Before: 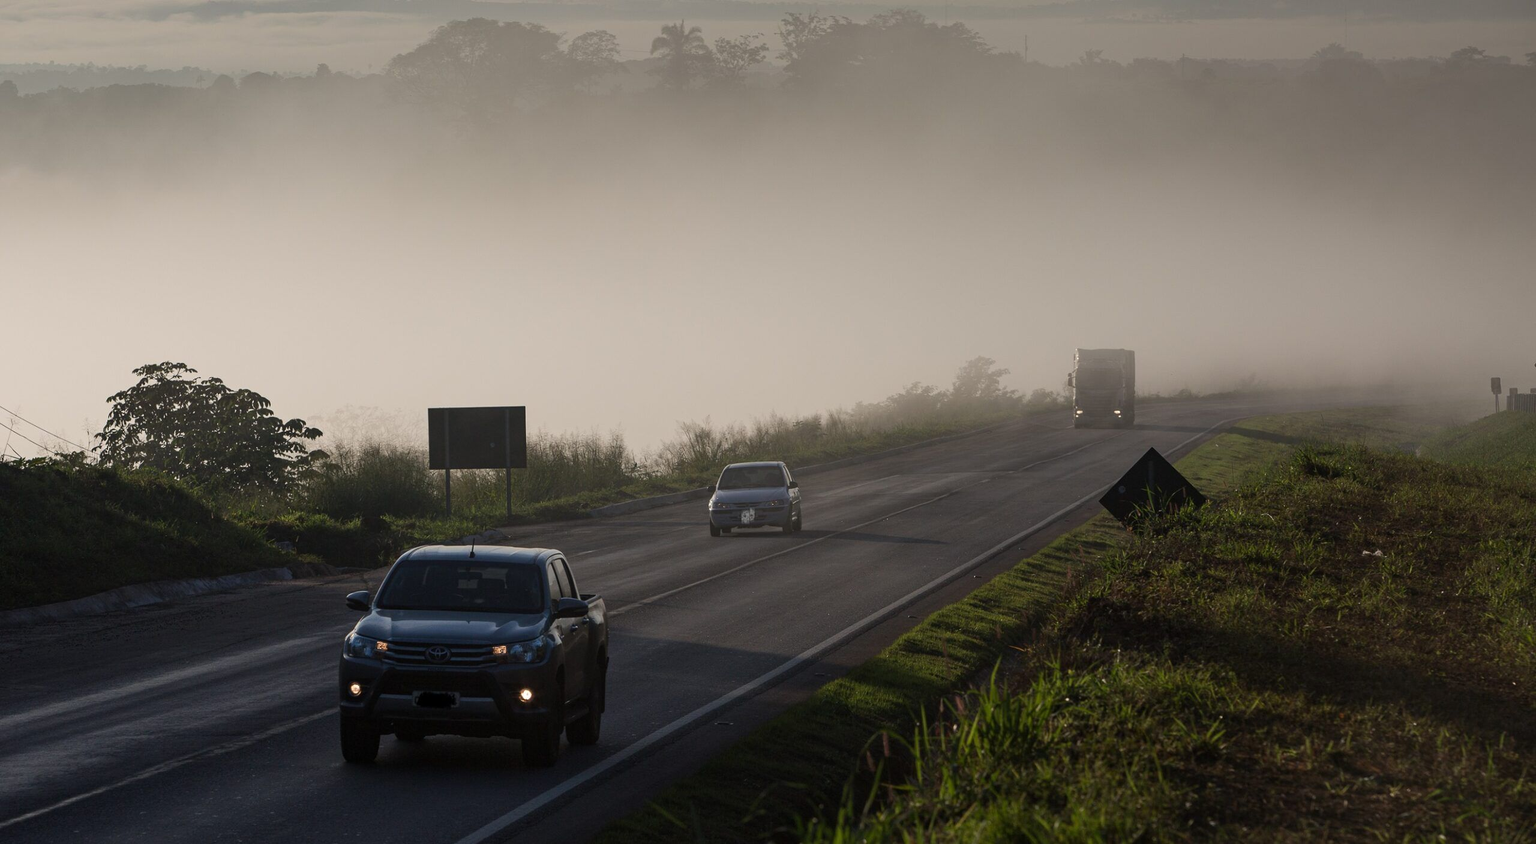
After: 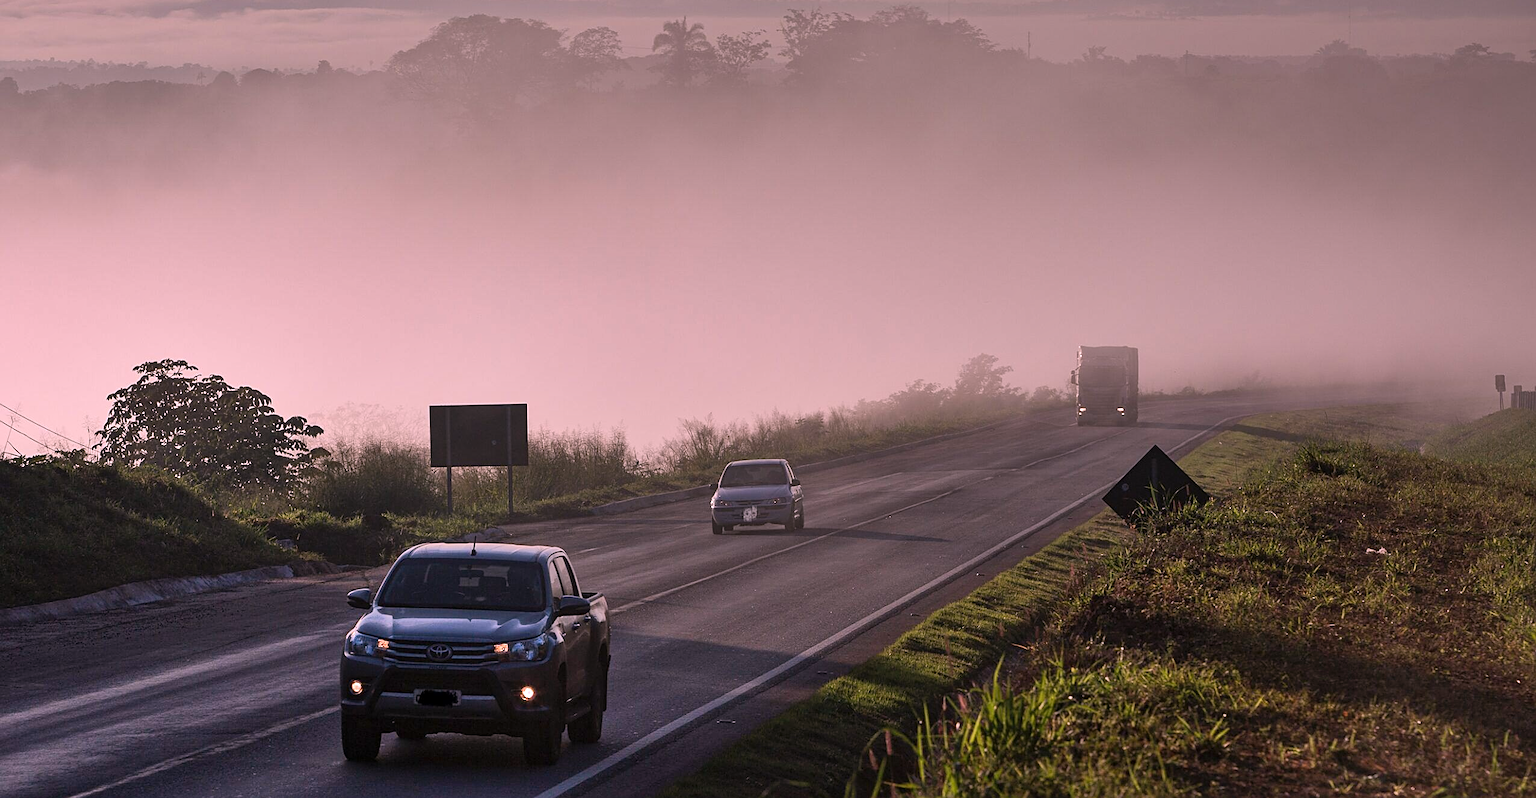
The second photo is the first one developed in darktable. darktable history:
crop: top 0.448%, right 0.264%, bottom 5.045%
white balance: red 1.188, blue 1.11
shadows and highlights: soften with gaussian
sharpen: on, module defaults
local contrast: mode bilateral grid, contrast 10, coarseness 25, detail 115%, midtone range 0.2
